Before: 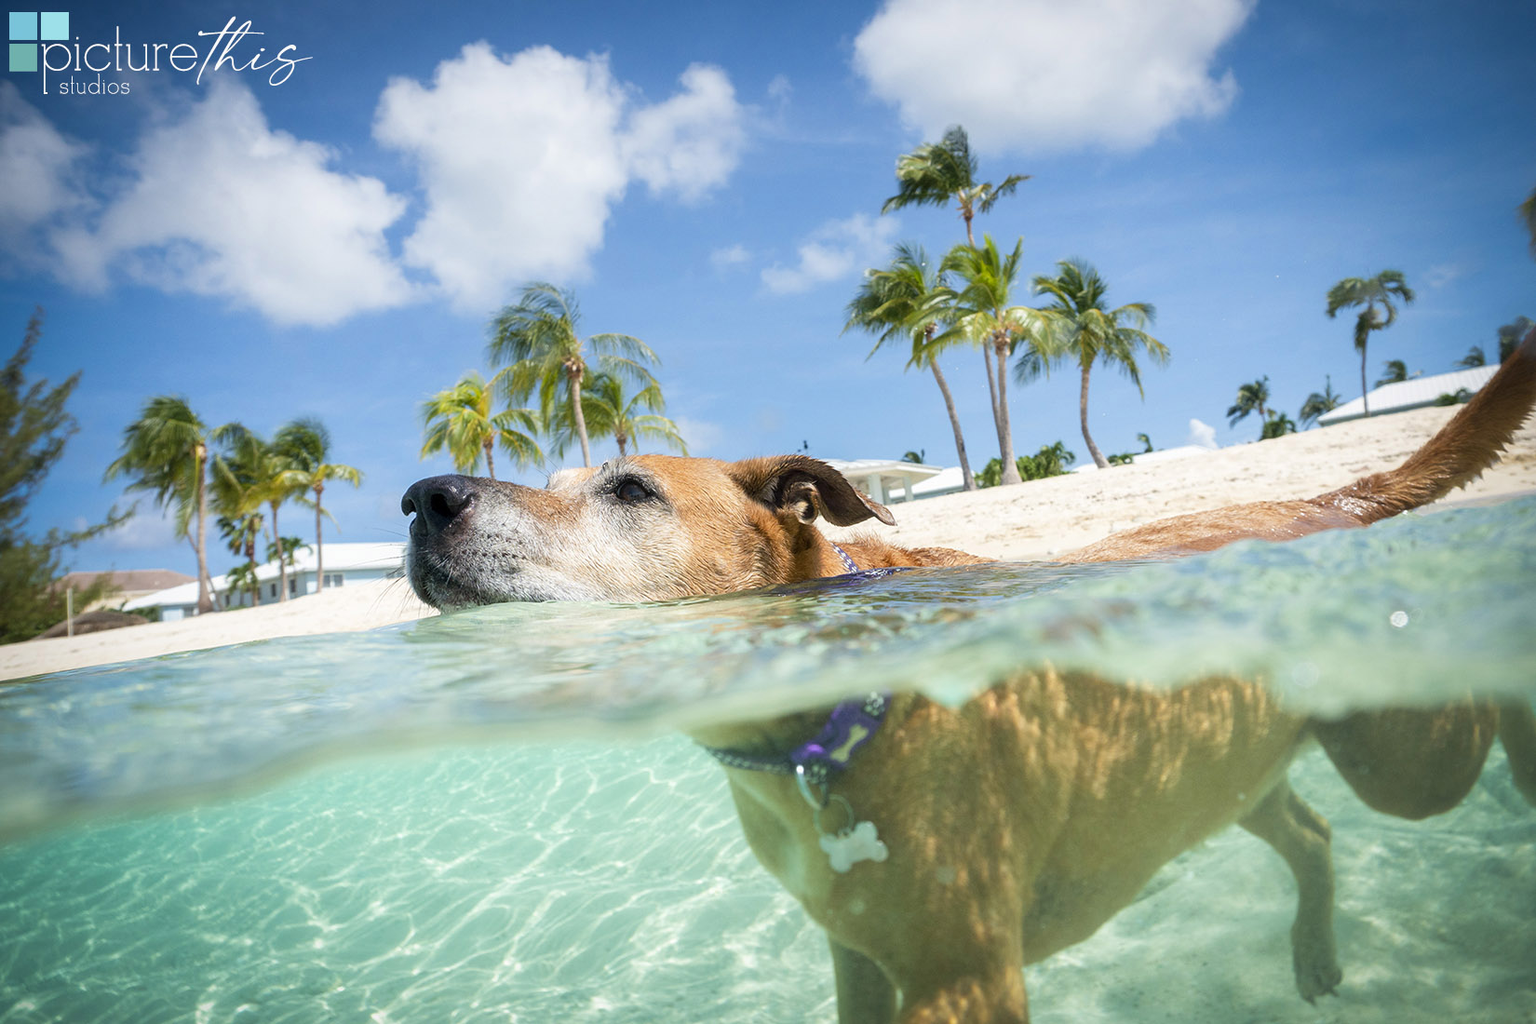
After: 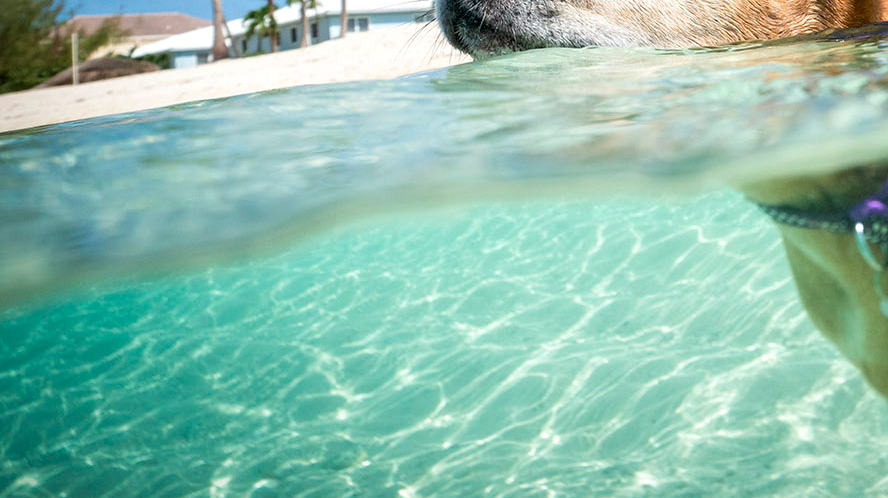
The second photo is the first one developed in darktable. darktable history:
crop and rotate: top 54.496%, right 46.154%, bottom 0.196%
contrast equalizer: octaves 7, y [[0.535, 0.543, 0.548, 0.548, 0.542, 0.532], [0.5 ×6], [0.5 ×6], [0 ×6], [0 ×6]]
